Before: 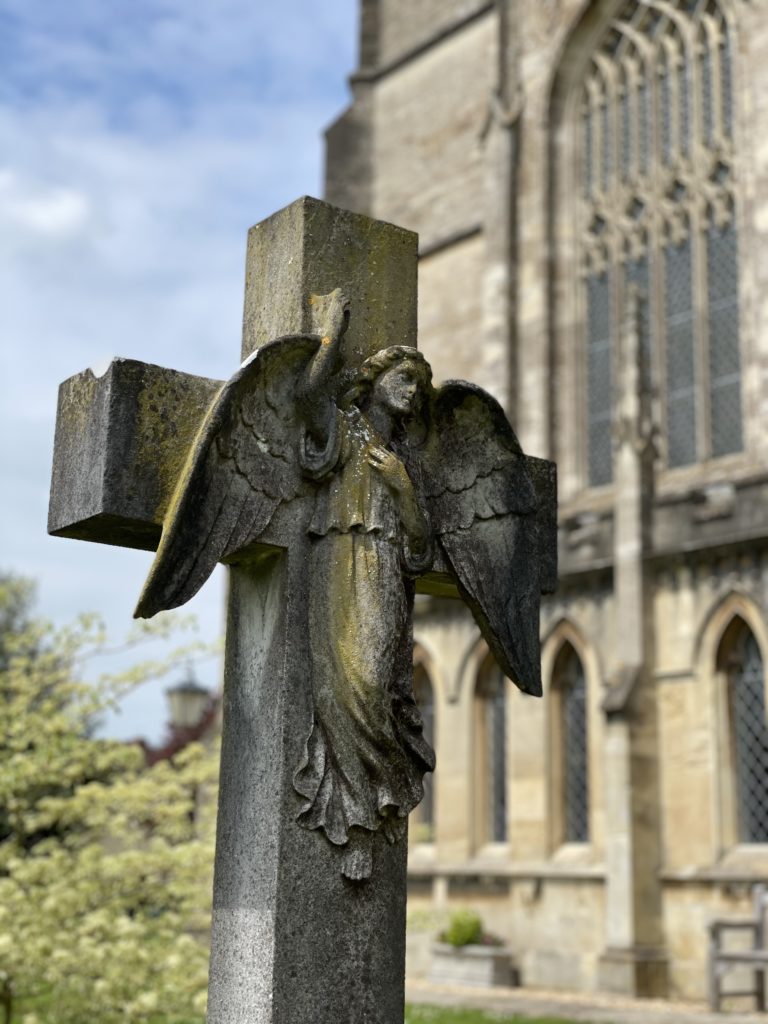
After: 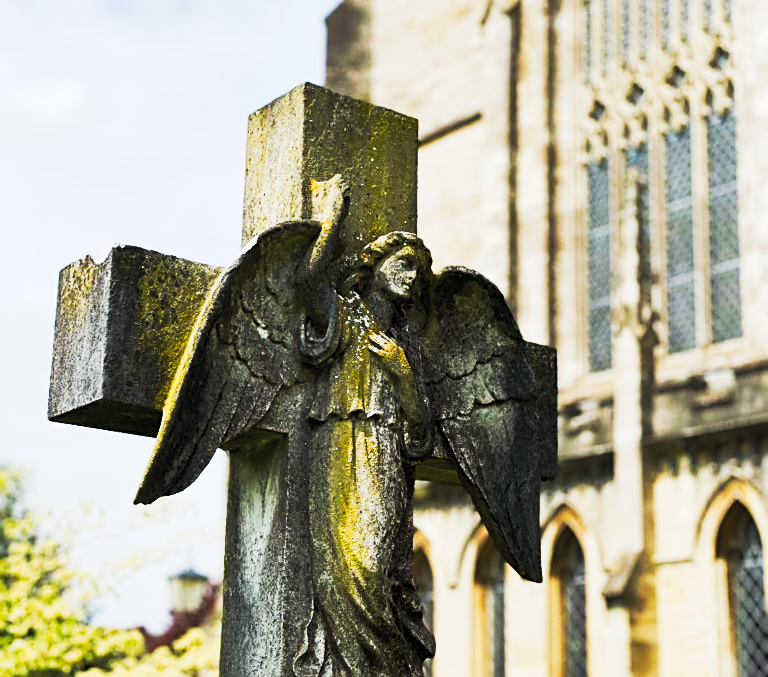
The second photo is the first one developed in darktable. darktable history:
tone curve: curves: ch0 [(0, 0) (0.427, 0.375) (0.616, 0.801) (1, 1)], preserve colors none
color balance rgb: shadows lift › luminance -9.779%, power › hue 173.4°, perceptual saturation grading › global saturation 14.359%, perceptual saturation grading › highlights -25.298%, perceptual saturation grading › shadows 24.272%, global vibrance 20%
contrast brightness saturation: brightness 0.135
sharpen: on, module defaults
color zones: curves: ch1 [(0, 0.523) (0.143, 0.545) (0.286, 0.52) (0.429, 0.506) (0.571, 0.503) (0.714, 0.503) (0.857, 0.508) (1, 0.523)]
crop: top 11.174%, bottom 22.629%
